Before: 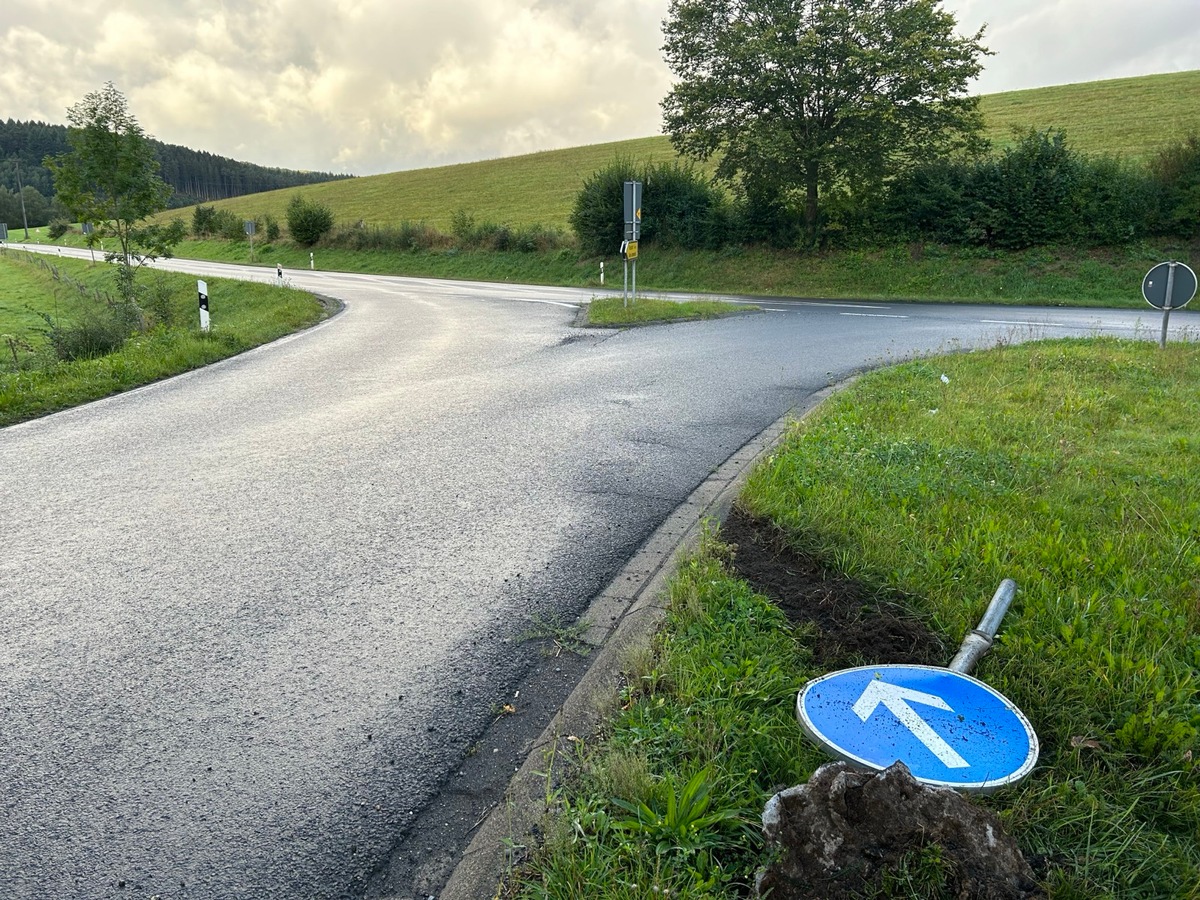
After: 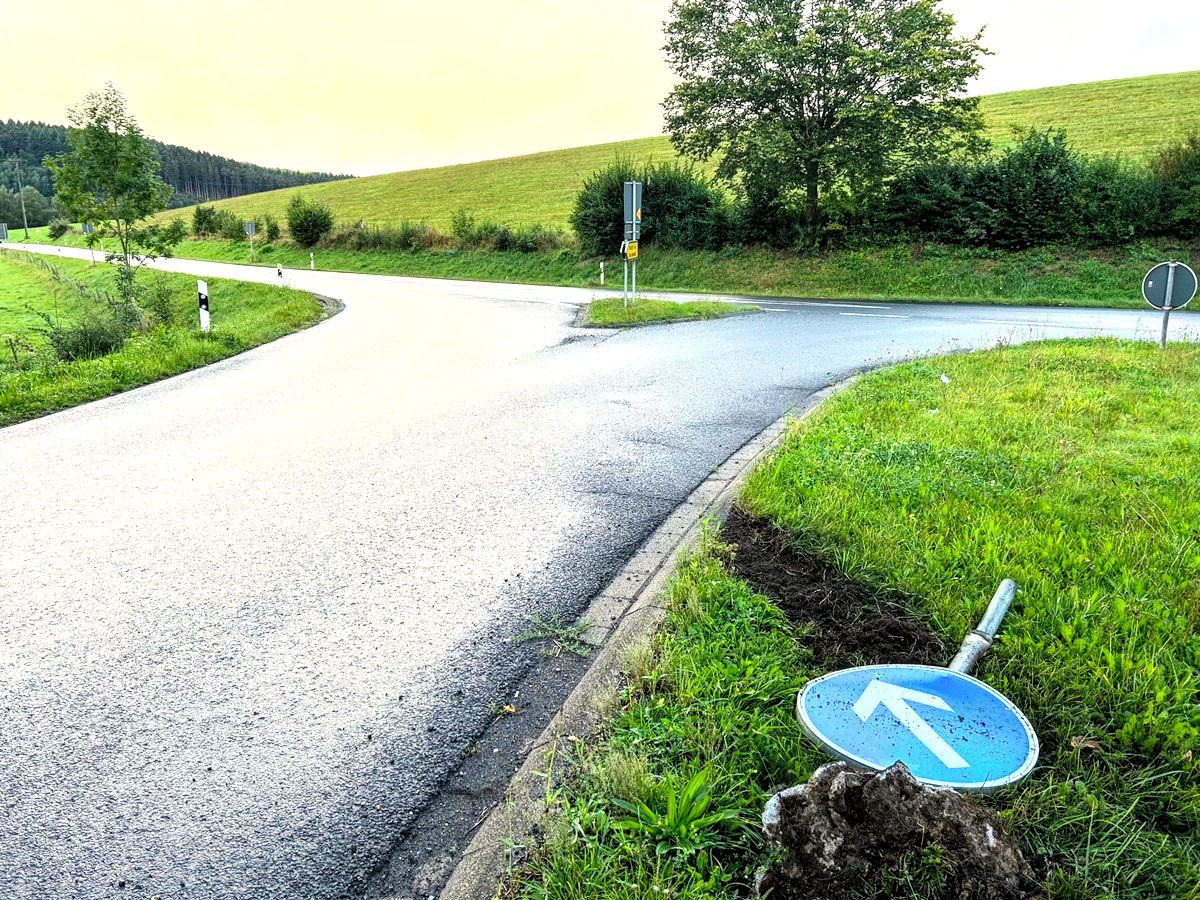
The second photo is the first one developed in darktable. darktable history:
local contrast: detail 130%
tone curve: curves: ch0 [(0, 0.023) (0.113, 0.084) (0.285, 0.301) (0.673, 0.796) (0.845, 0.932) (0.994, 0.971)]; ch1 [(0, 0) (0.456, 0.437) (0.498, 0.5) (0.57, 0.559) (0.631, 0.639) (1, 1)]; ch2 [(0, 0) (0.417, 0.44) (0.46, 0.453) (0.502, 0.507) (0.55, 0.57) (0.67, 0.712) (1, 1)], color space Lab, independent channels, preserve colors none
levels: levels [0.062, 0.494, 0.925]
contrast brightness saturation: brightness 0.089, saturation 0.191
